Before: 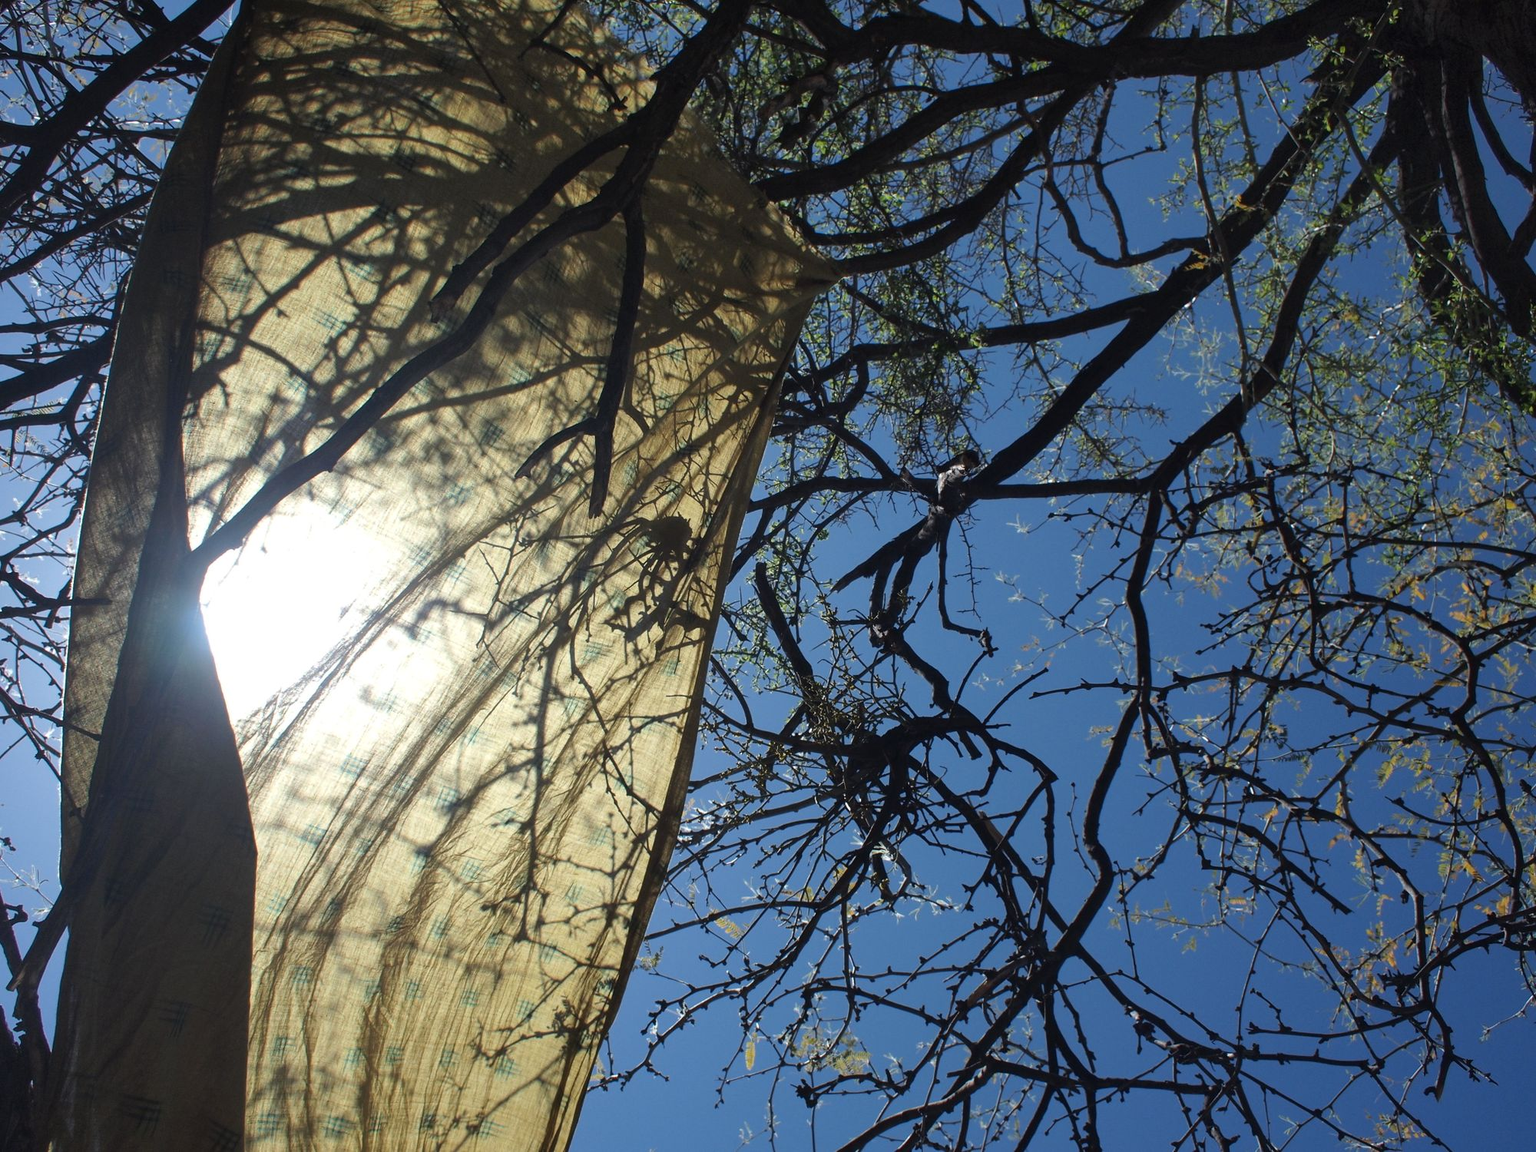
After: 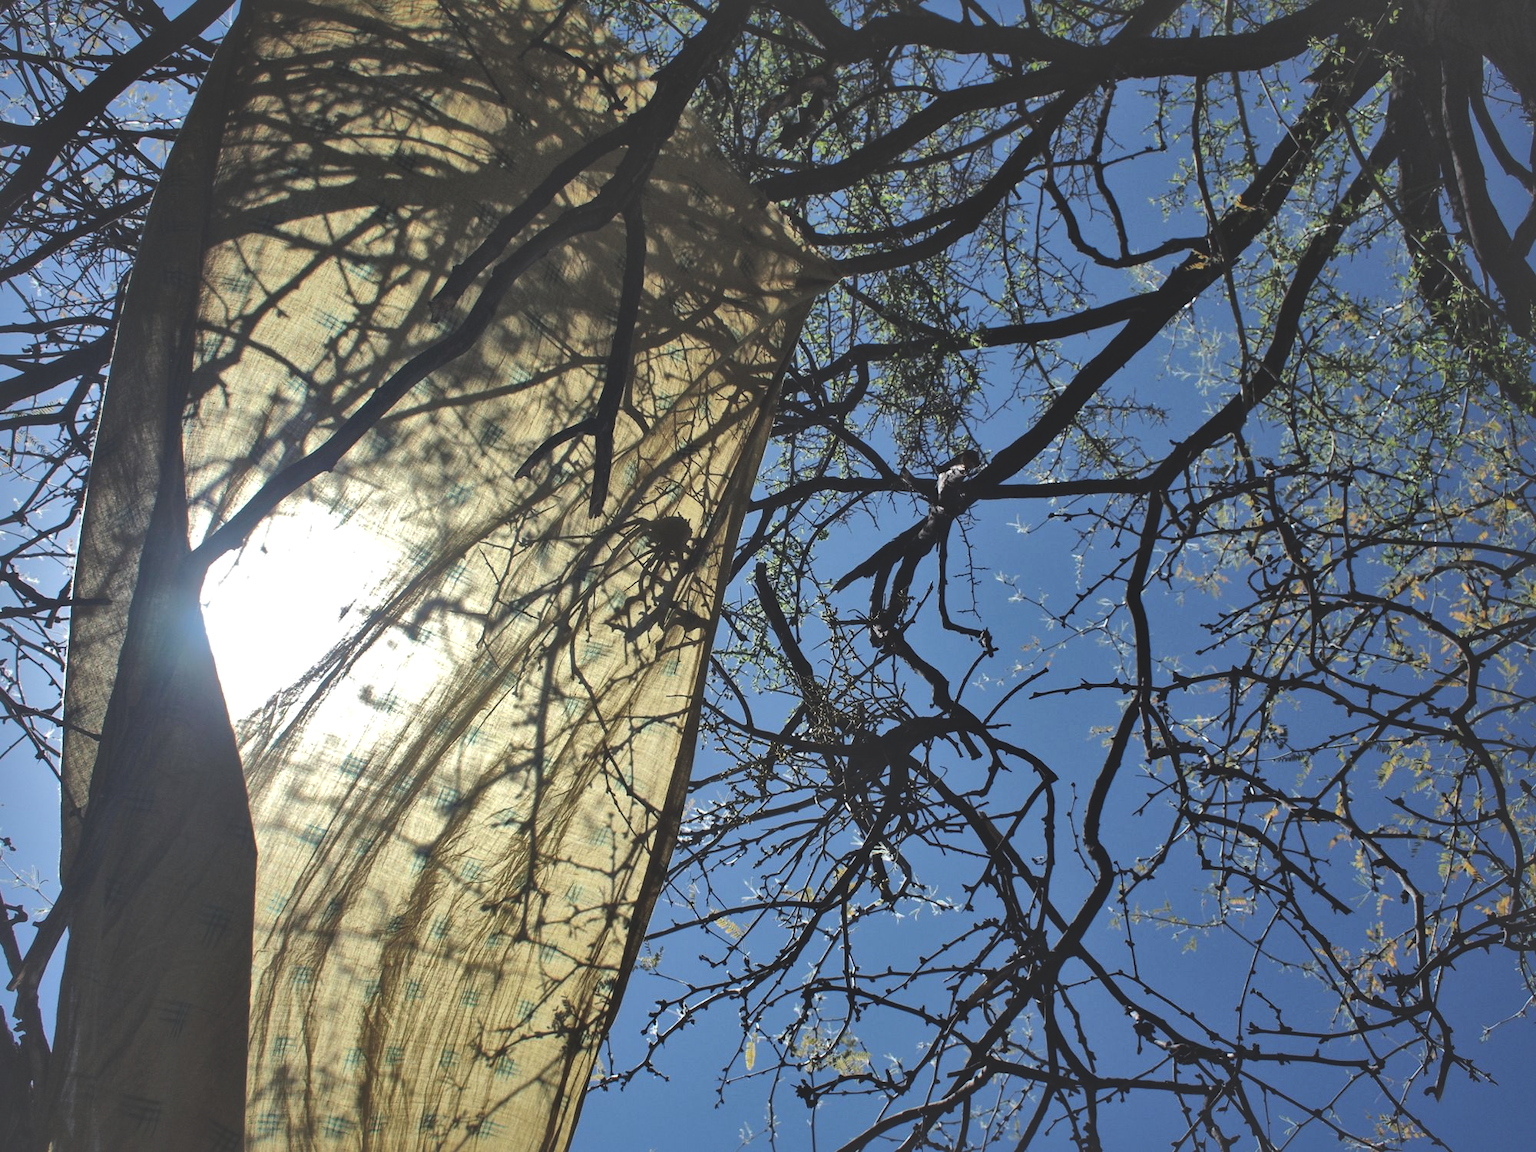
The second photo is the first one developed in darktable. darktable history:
exposure: black level correction -0.028, compensate highlight preservation false
local contrast: mode bilateral grid, contrast 50, coarseness 50, detail 150%, midtone range 0.2
shadows and highlights: shadows 40, highlights -60
